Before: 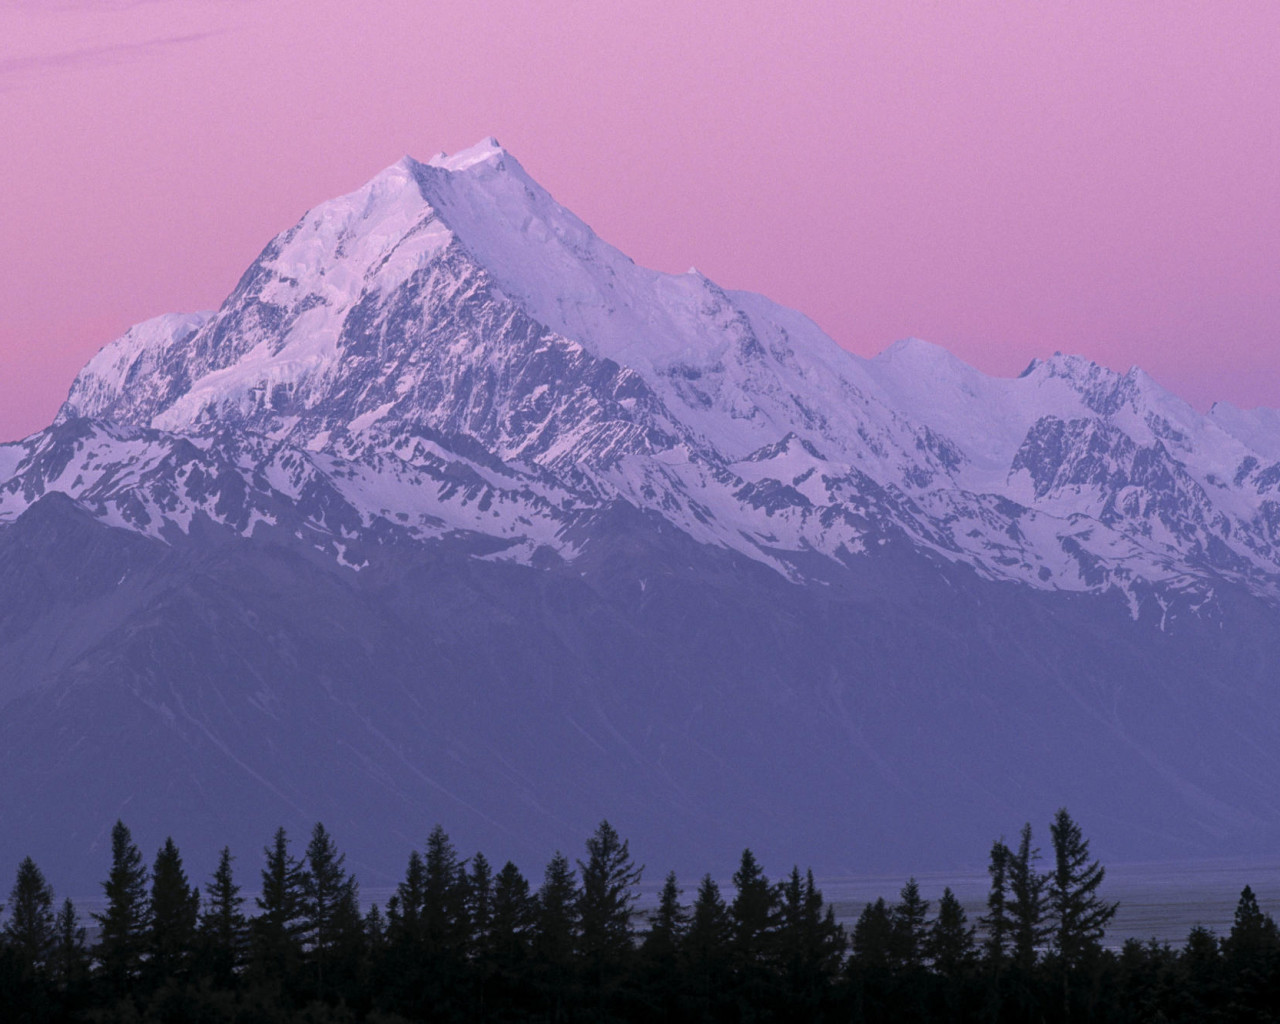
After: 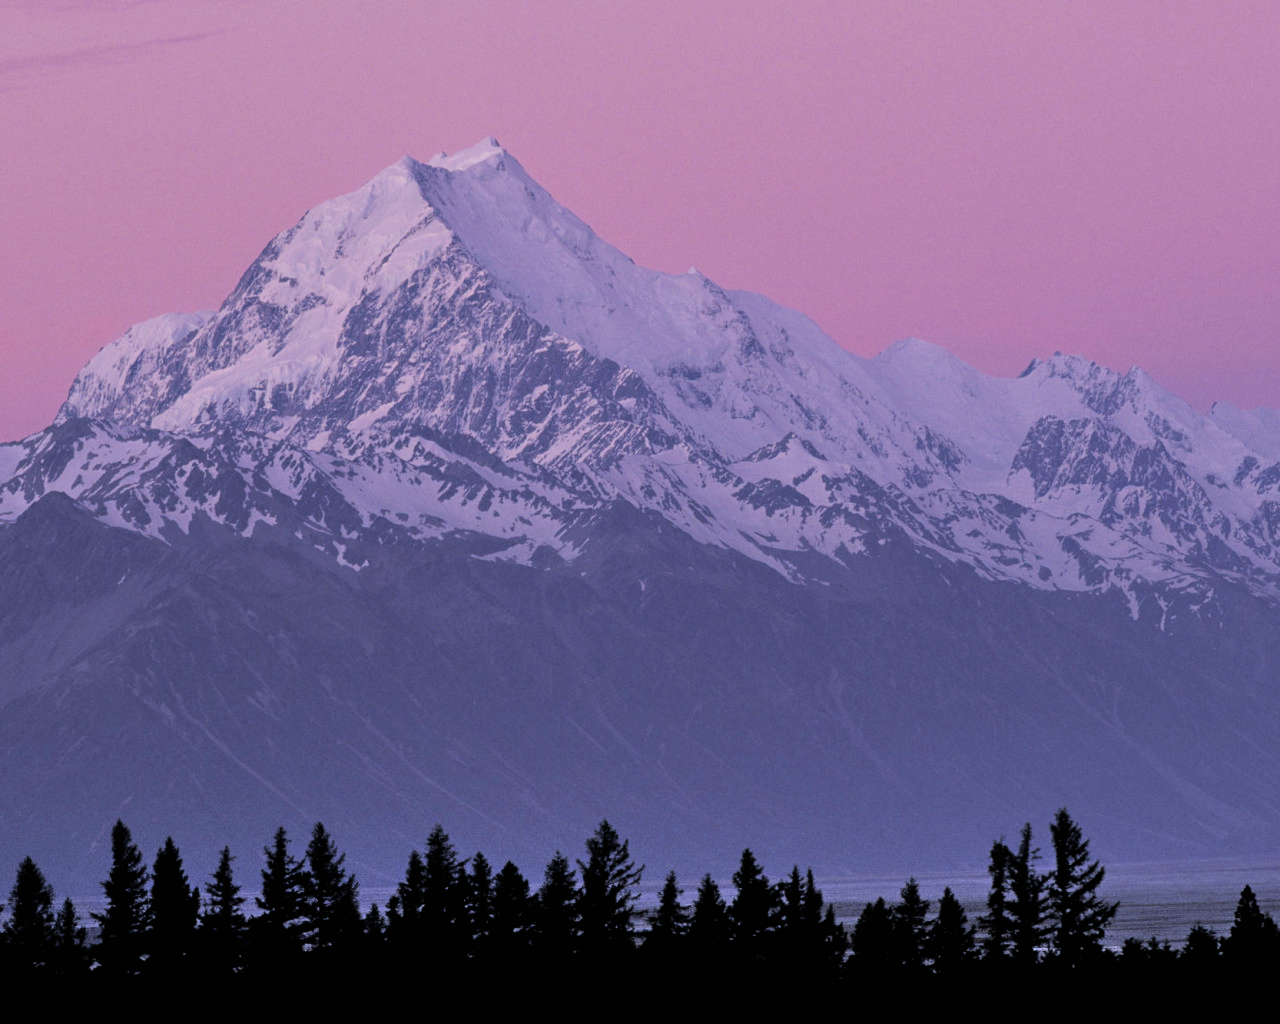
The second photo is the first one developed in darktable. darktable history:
exposure: black level correction 0.001, exposure -0.2 EV, compensate highlight preservation false
filmic rgb: black relative exposure -5 EV, hardness 2.88, contrast 1.3, highlights saturation mix -10%
shadows and highlights: low approximation 0.01, soften with gaussian
